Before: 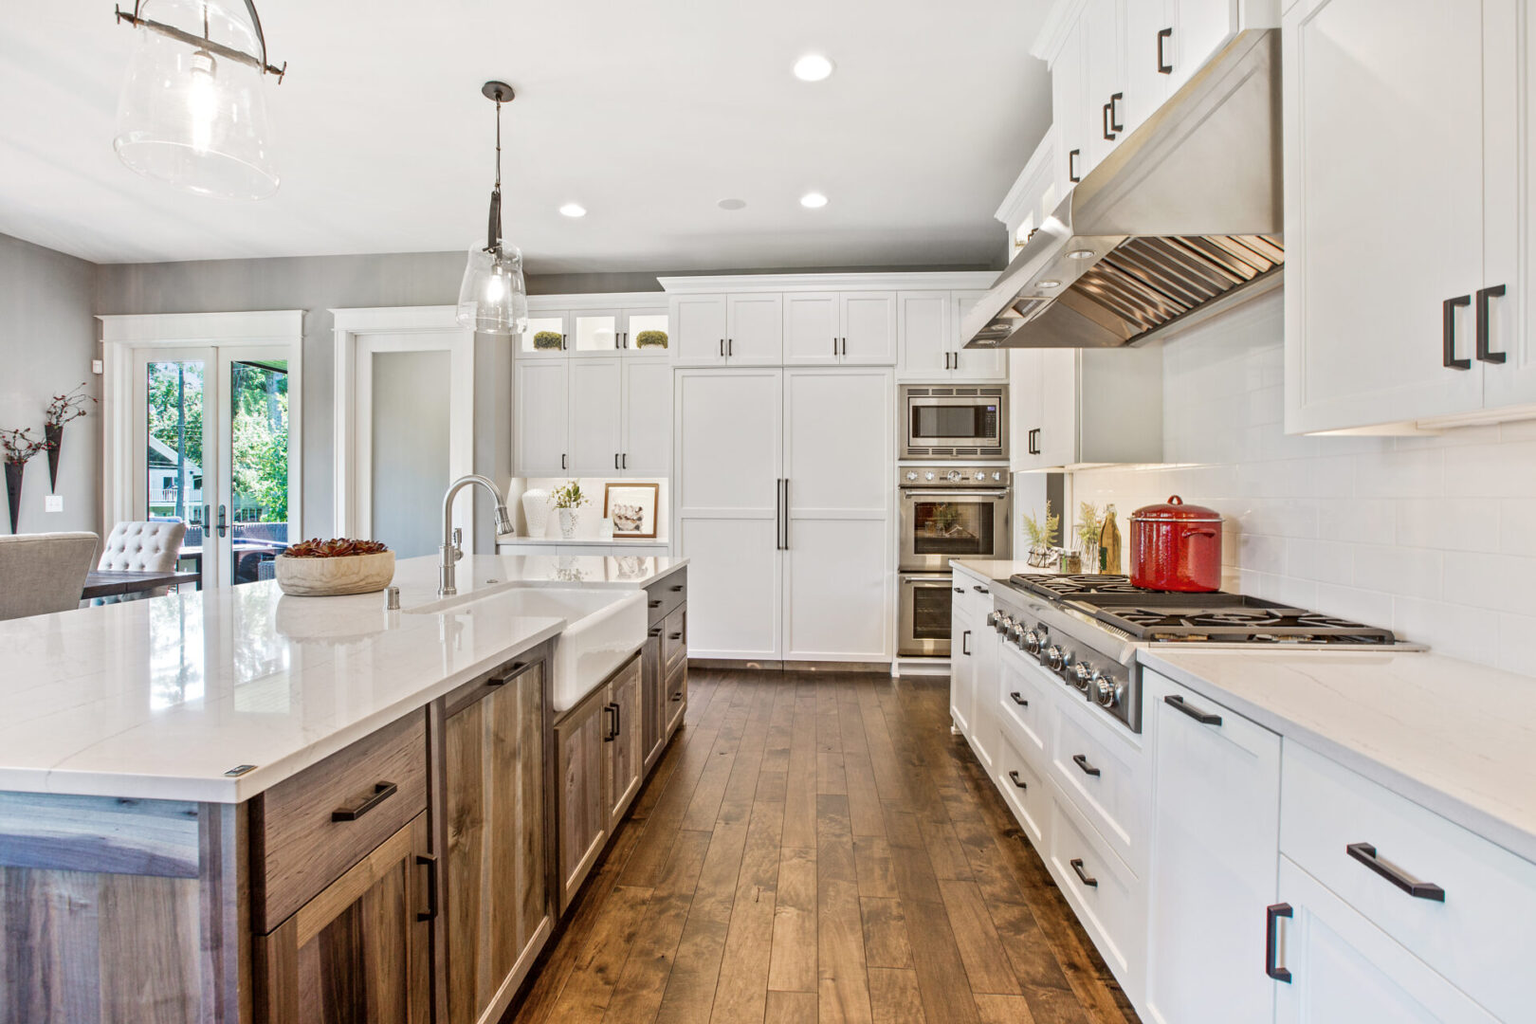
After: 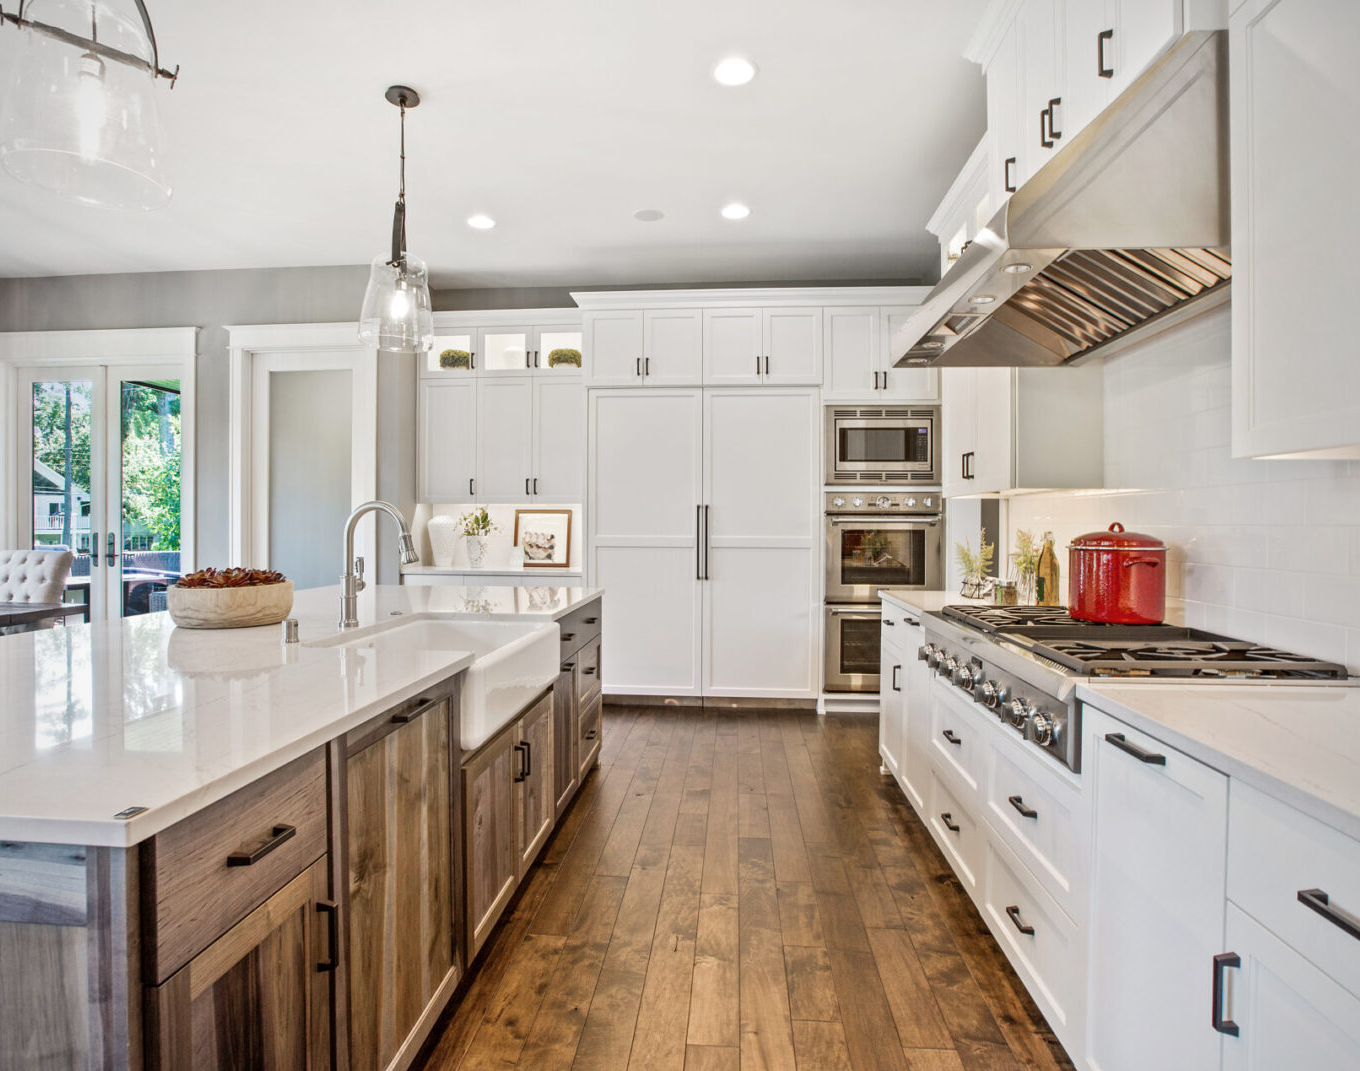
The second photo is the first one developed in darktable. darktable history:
vignetting: fall-off radius 45%, brightness -0.33
crop: left 7.598%, right 7.873%
